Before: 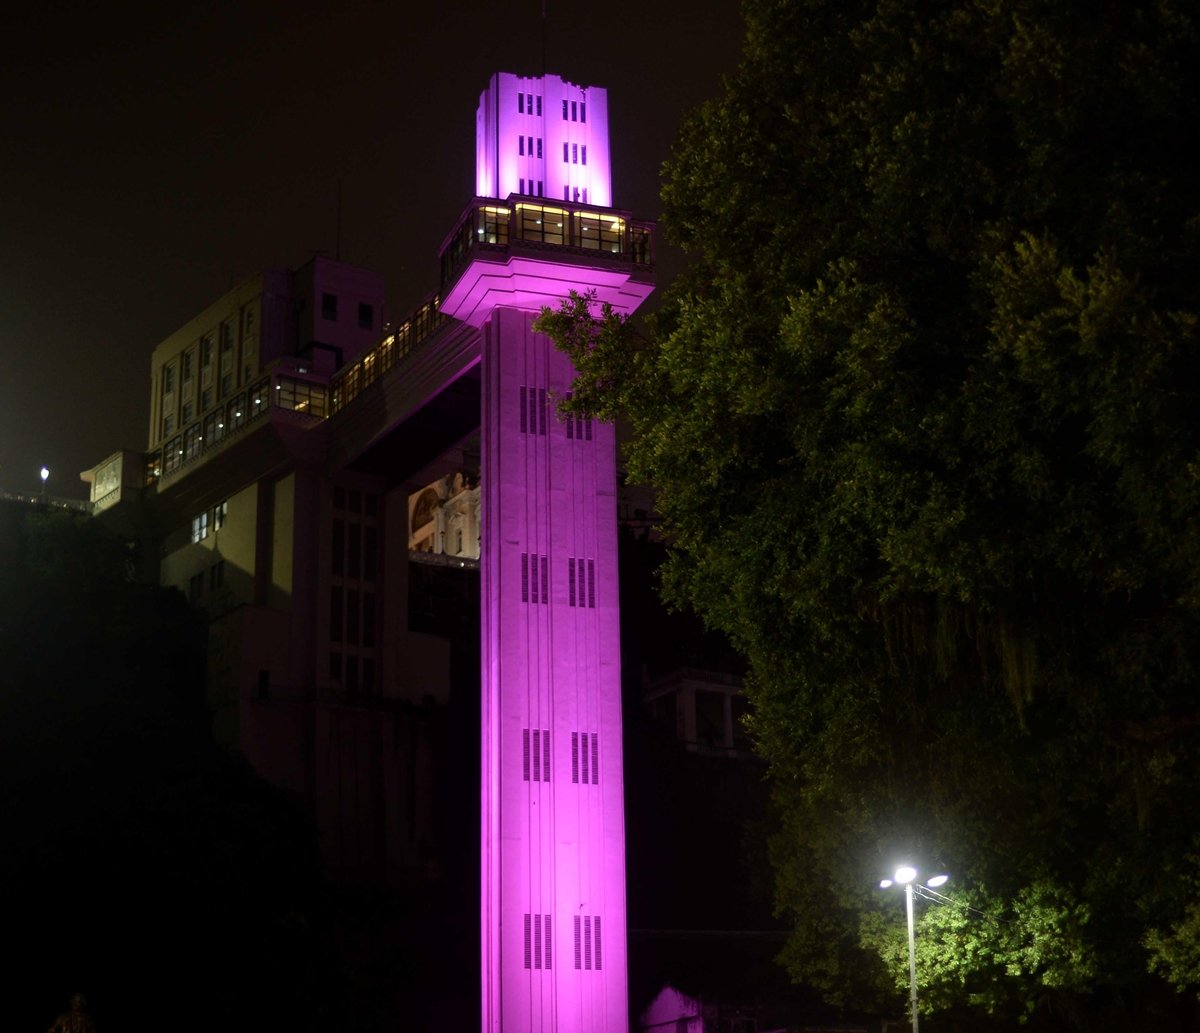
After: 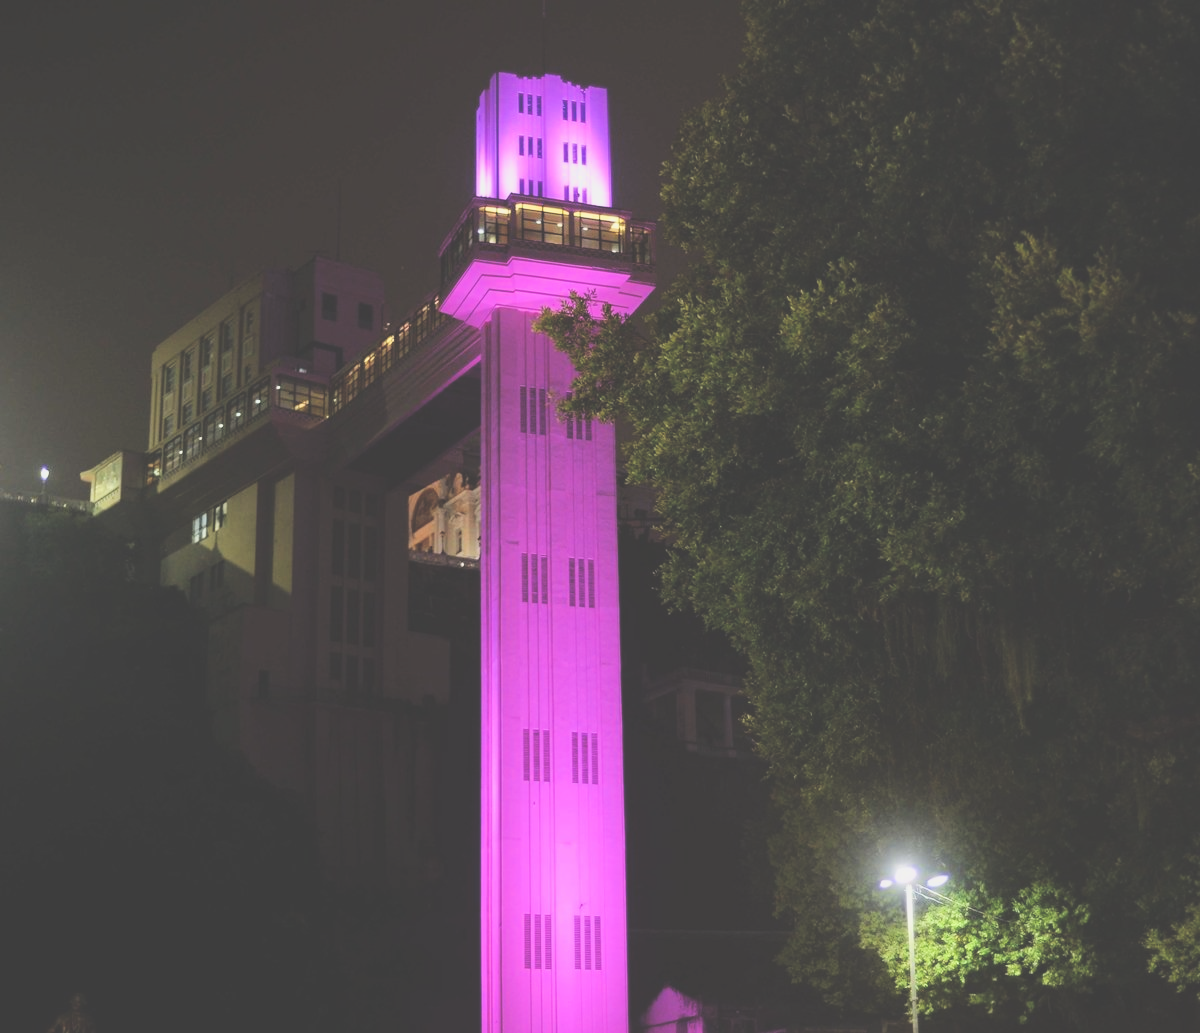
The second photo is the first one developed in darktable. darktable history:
filmic rgb: black relative exposure -7.15 EV, white relative exposure 5.36 EV, hardness 3.02, color science v6 (2022)
color correction: saturation 0.99
exposure: black level correction -0.023, exposure 1.397 EV, compensate highlight preservation false
